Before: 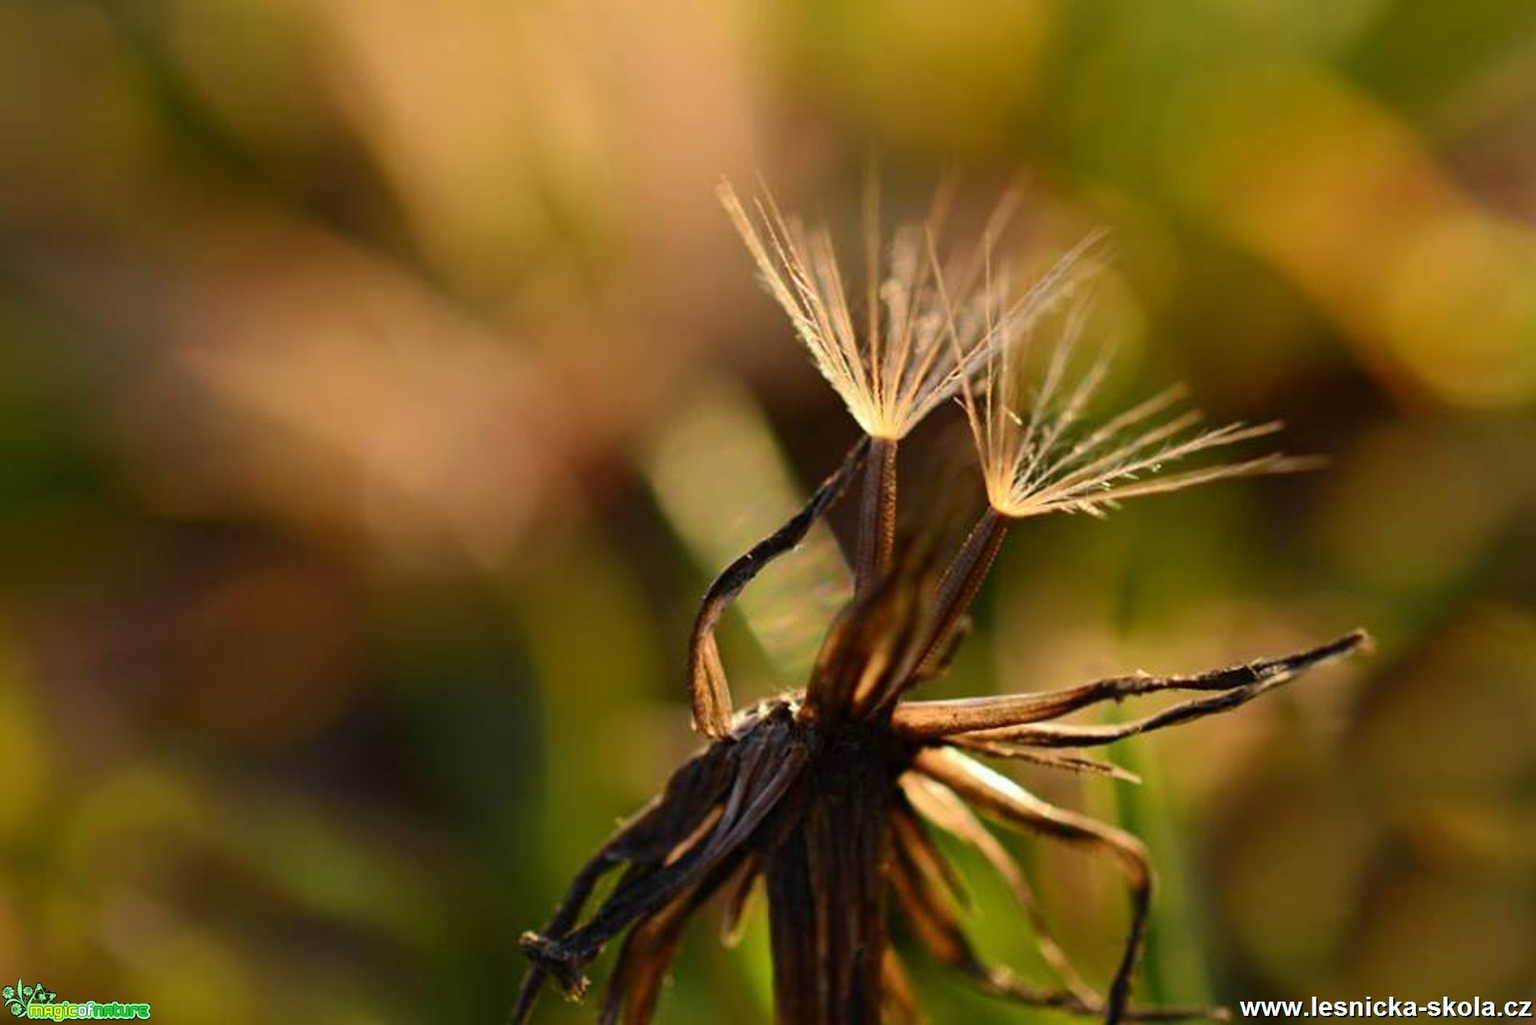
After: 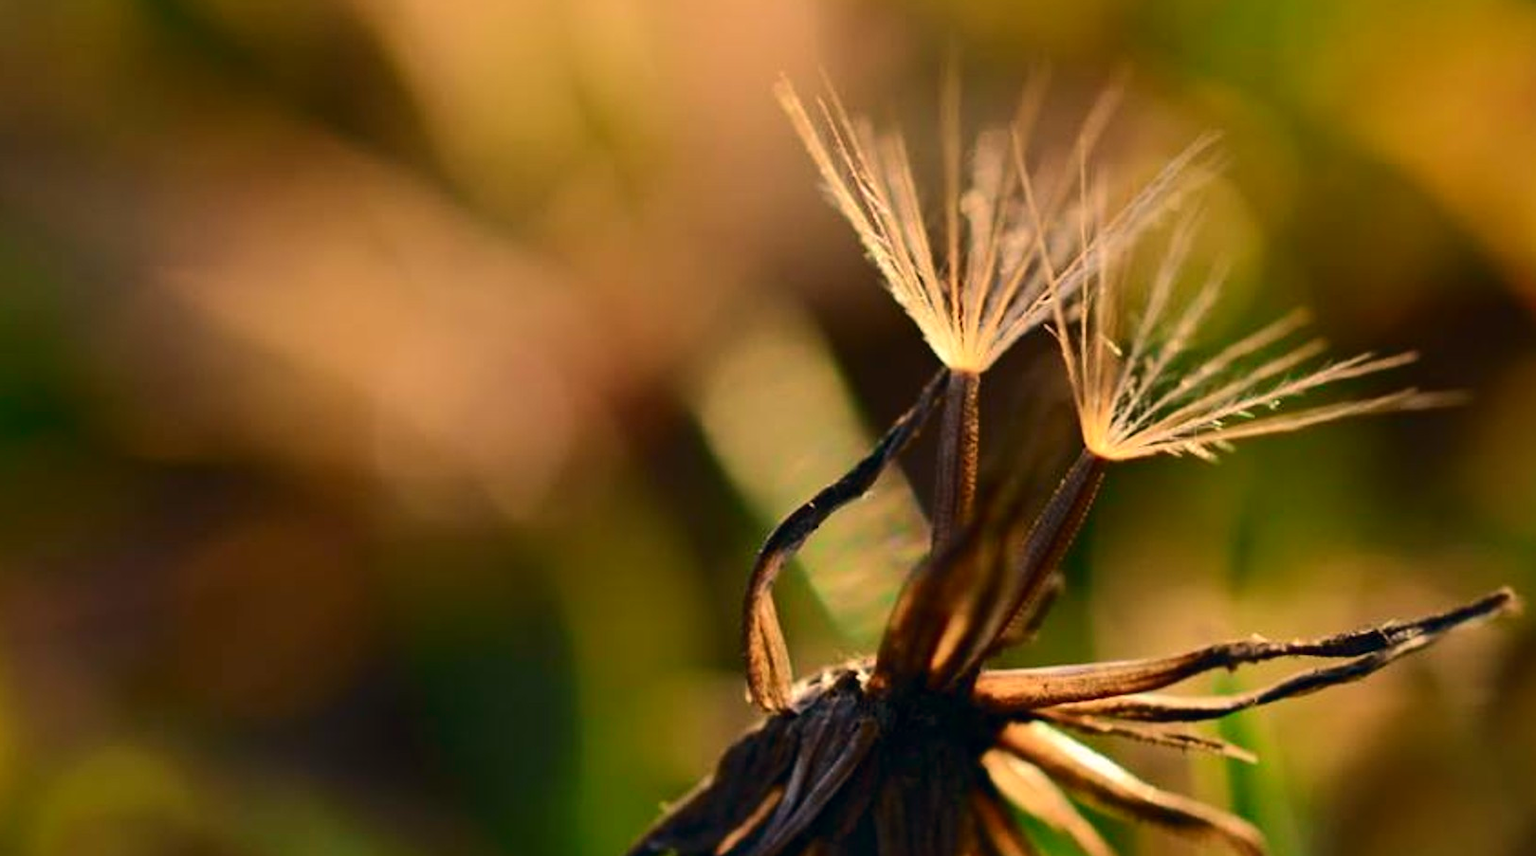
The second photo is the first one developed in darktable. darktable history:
tone curve: curves: ch0 [(0, 0) (0.183, 0.152) (0.571, 0.594) (1, 1)]; ch1 [(0, 0) (0.394, 0.307) (0.5, 0.5) (0.586, 0.597) (0.625, 0.647) (1, 1)]; ch2 [(0, 0) (0.5, 0.5) (0.604, 0.616) (1, 1)], color space Lab, independent channels, preserve colors none
crop and rotate: left 2.31%, top 10.983%, right 9.664%, bottom 15.418%
color correction: highlights a* 5.46, highlights b* 5.32, shadows a* -4.13, shadows b* -5.06
tone equalizer: edges refinement/feathering 500, mask exposure compensation -1.57 EV, preserve details no
